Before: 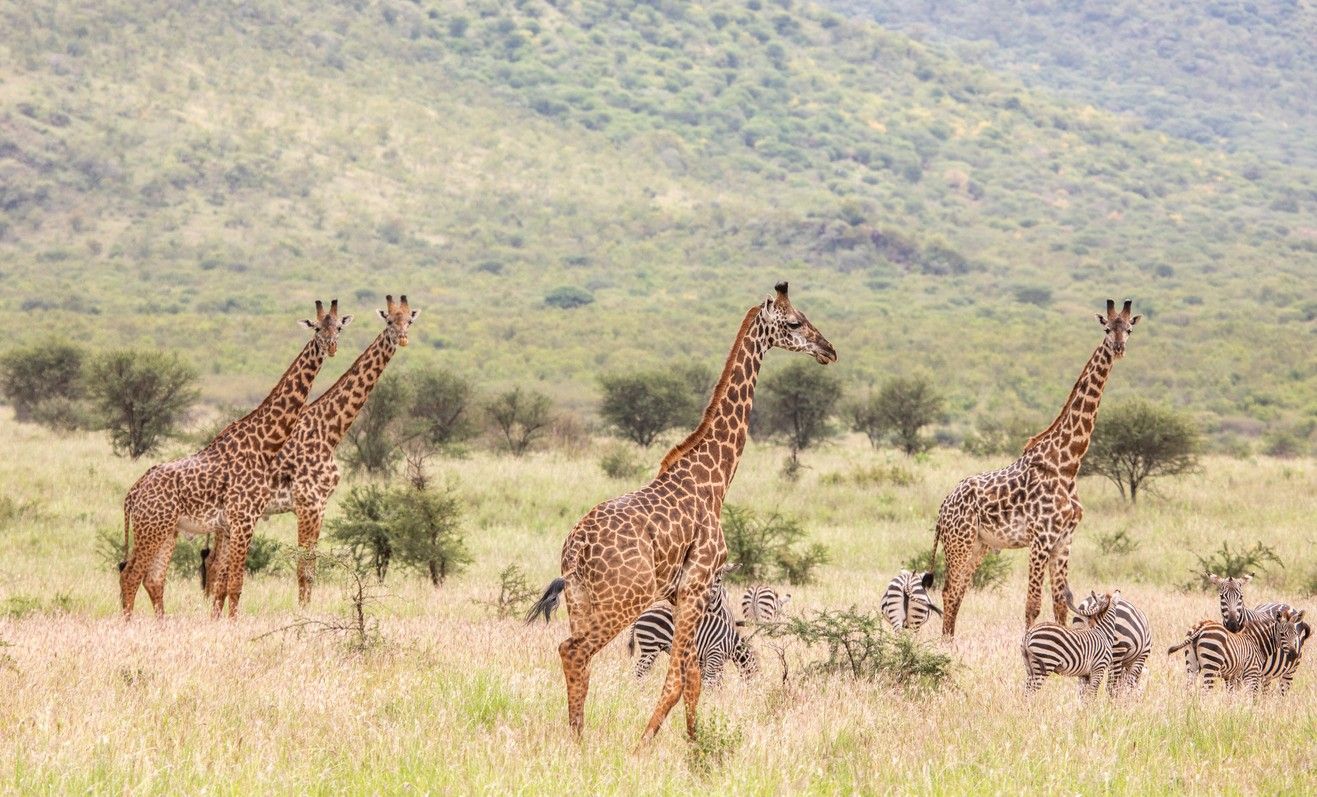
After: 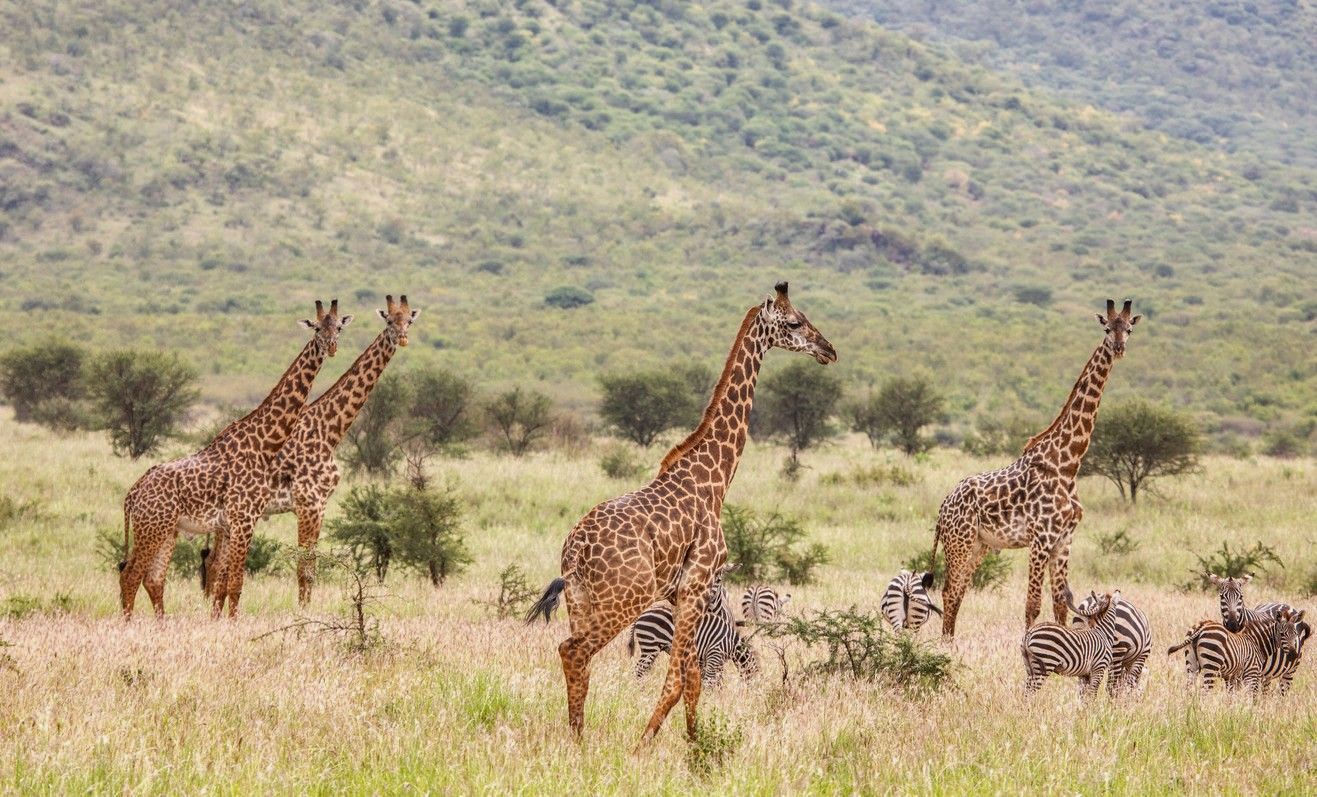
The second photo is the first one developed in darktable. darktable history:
shadows and highlights: shadows 43.67, white point adjustment -1.51, soften with gaussian
